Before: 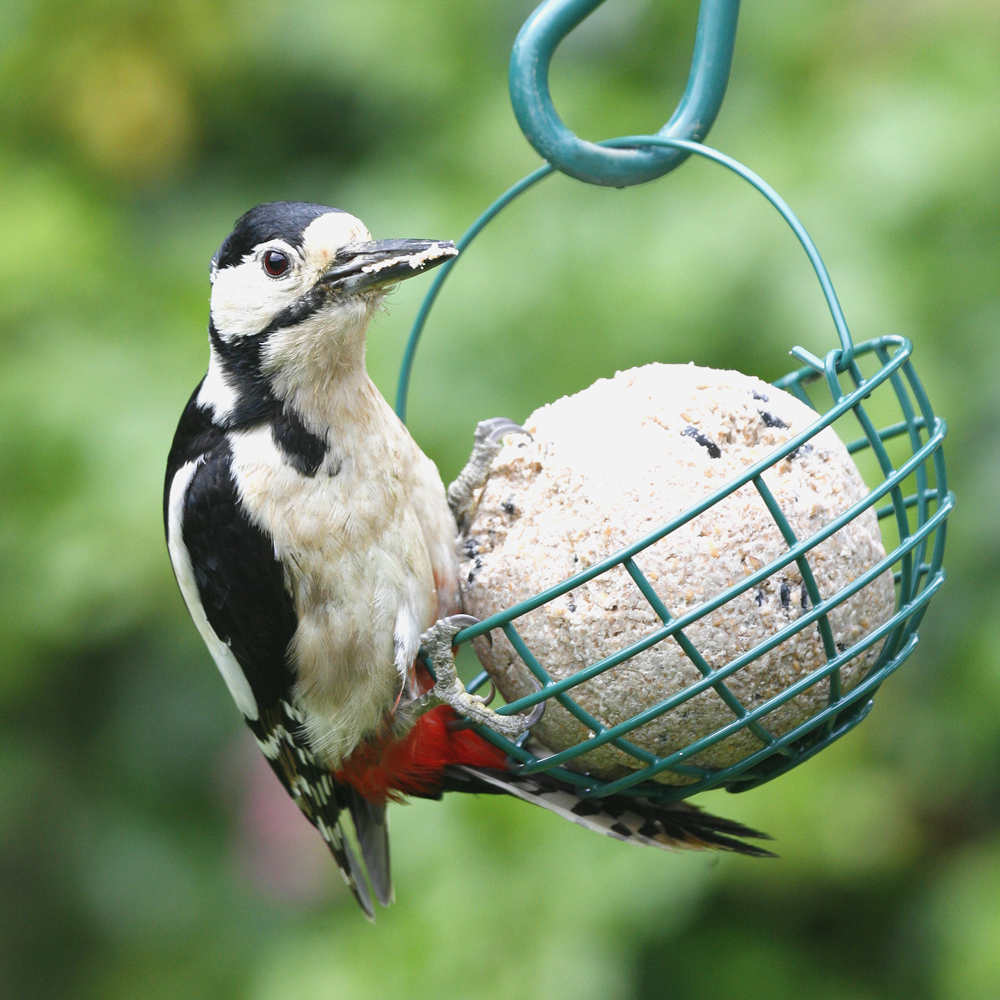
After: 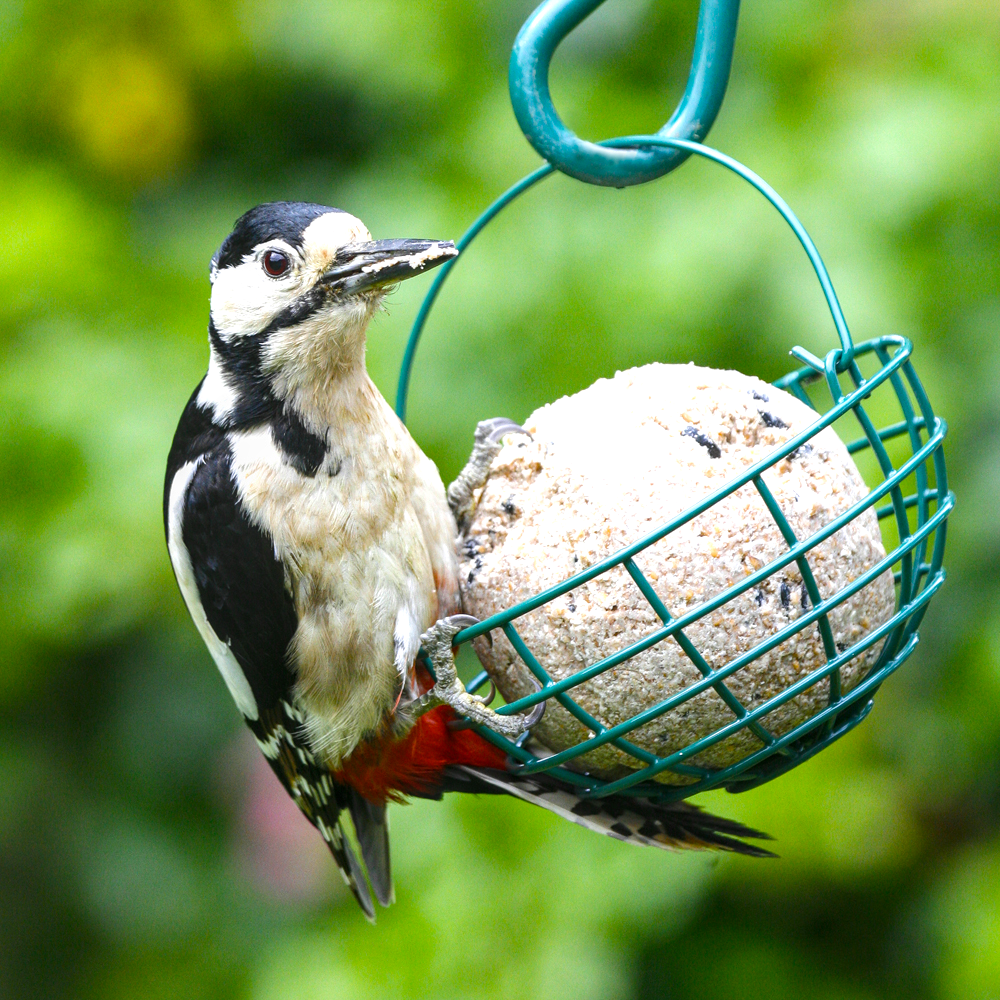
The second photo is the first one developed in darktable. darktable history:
exposure: exposure -0.151 EV, compensate highlight preservation false
color balance rgb: linear chroma grading › global chroma 15%, perceptual saturation grading › global saturation 30%
local contrast: on, module defaults
tone equalizer: -8 EV -0.417 EV, -7 EV -0.389 EV, -6 EV -0.333 EV, -5 EV -0.222 EV, -3 EV 0.222 EV, -2 EV 0.333 EV, -1 EV 0.389 EV, +0 EV 0.417 EV, edges refinement/feathering 500, mask exposure compensation -1.57 EV, preserve details no
